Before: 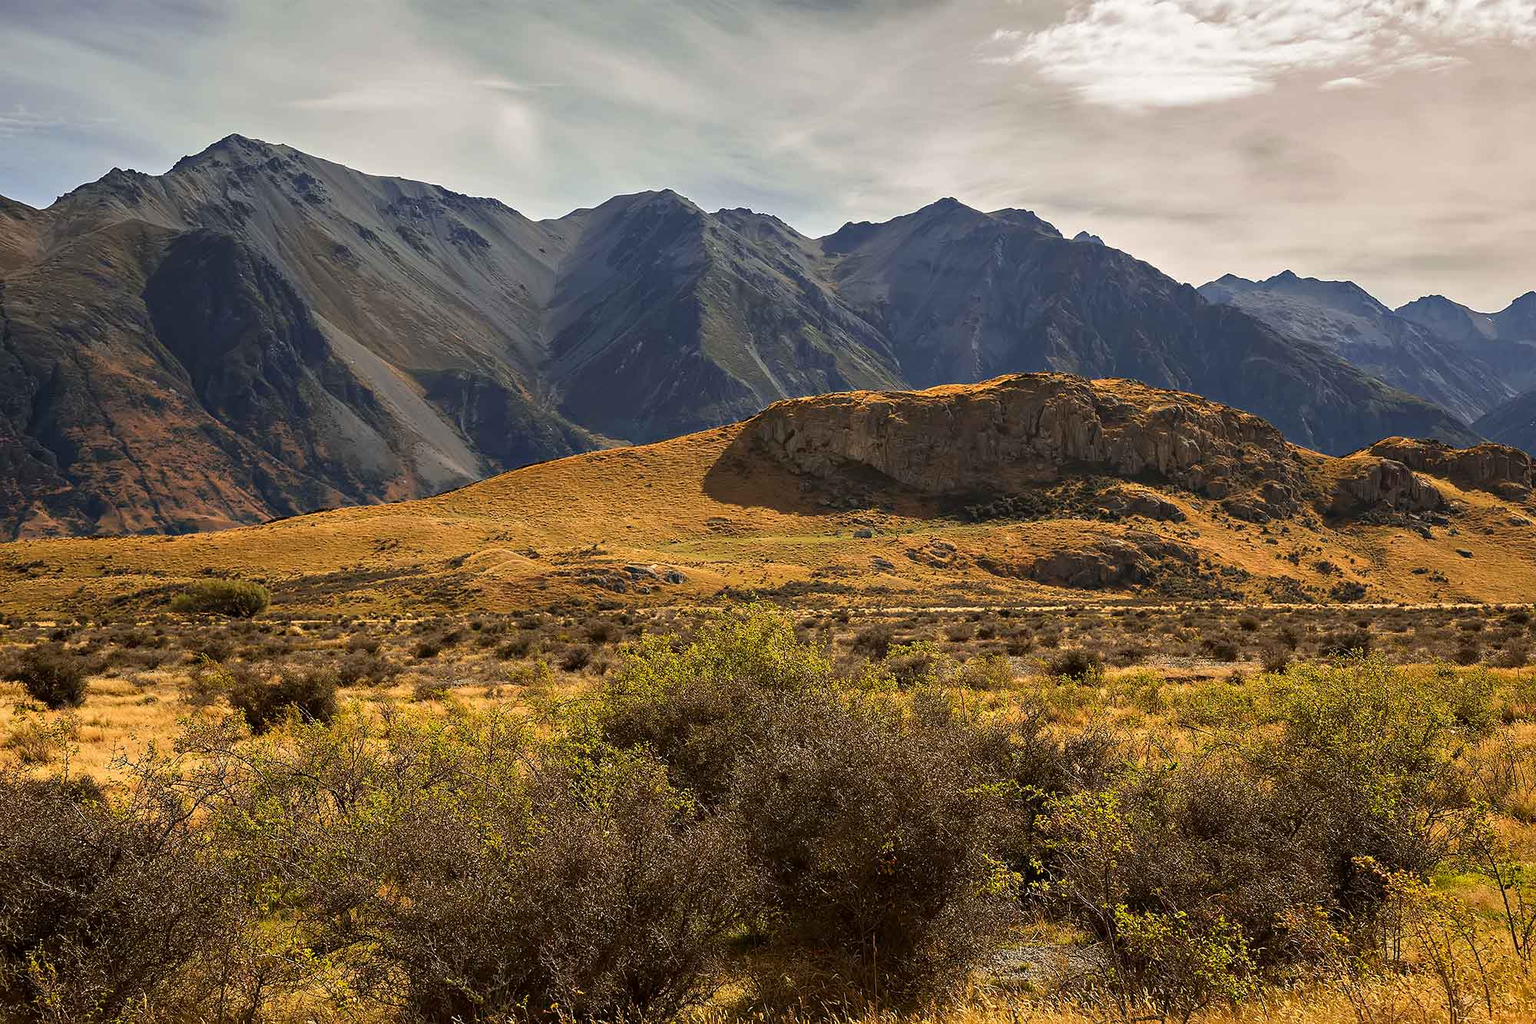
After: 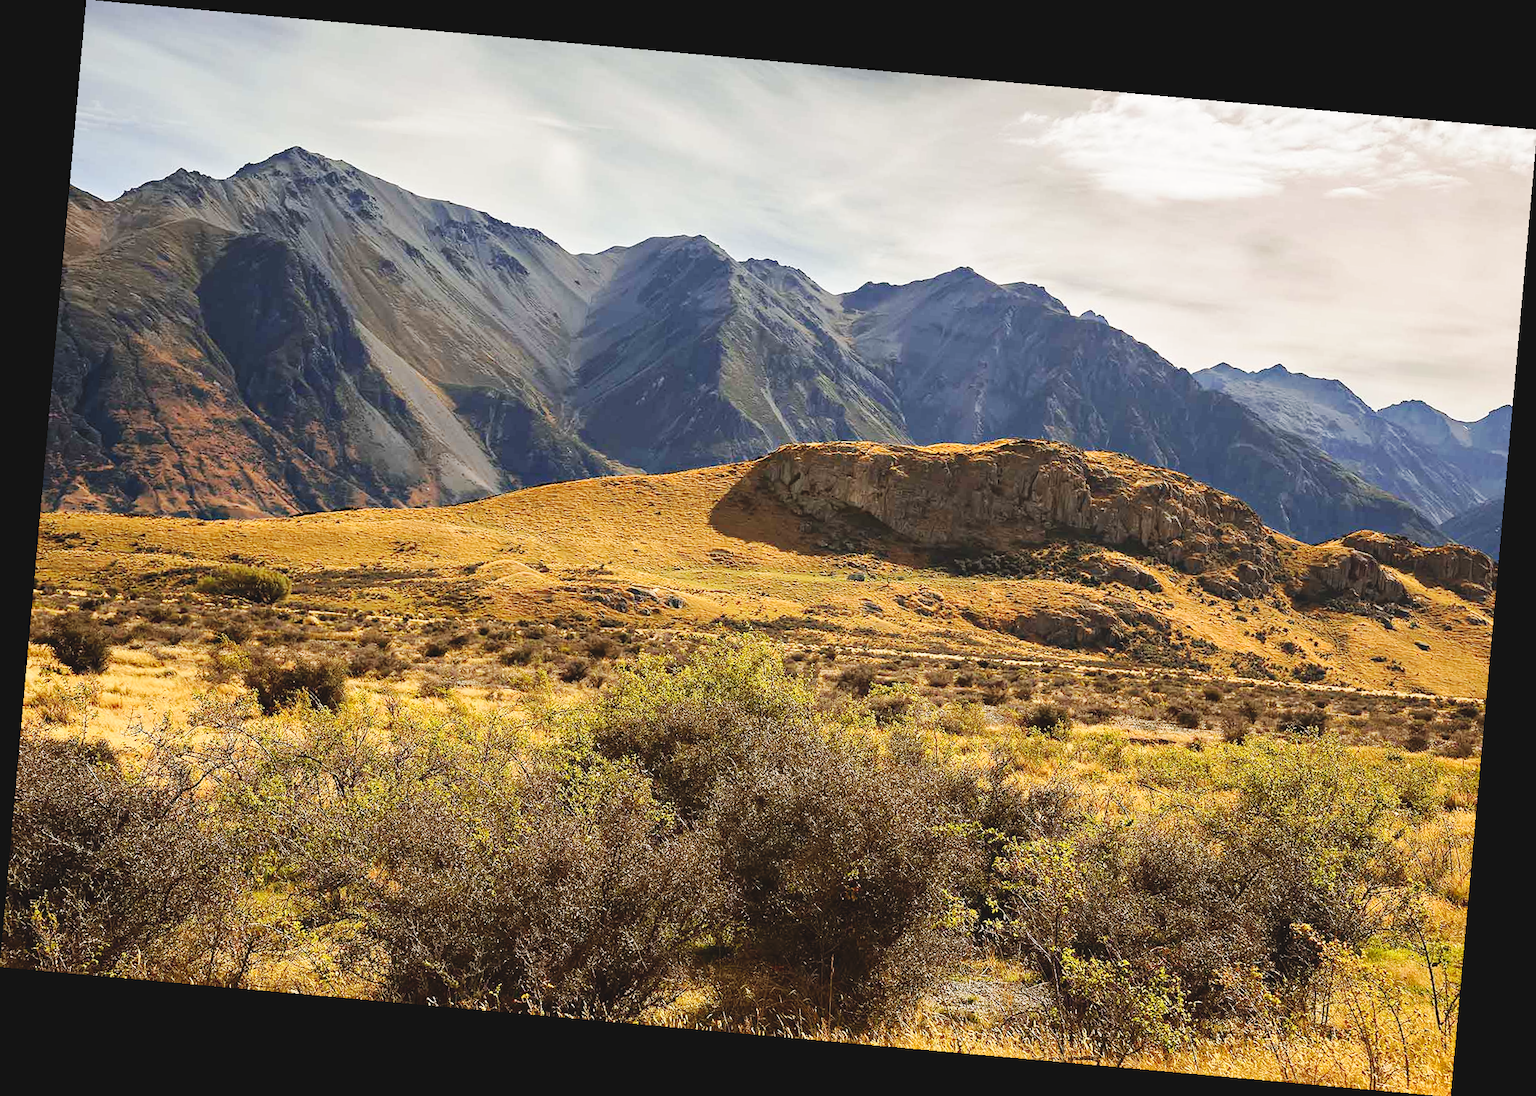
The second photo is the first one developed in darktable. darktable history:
base curve: curves: ch0 [(0, 0) (0.032, 0.025) (0.121, 0.166) (0.206, 0.329) (0.605, 0.79) (1, 1)], preserve colors none
rotate and perspective: rotation 5.12°, automatic cropping off
color balance: lift [1.007, 1, 1, 1], gamma [1.097, 1, 1, 1]
